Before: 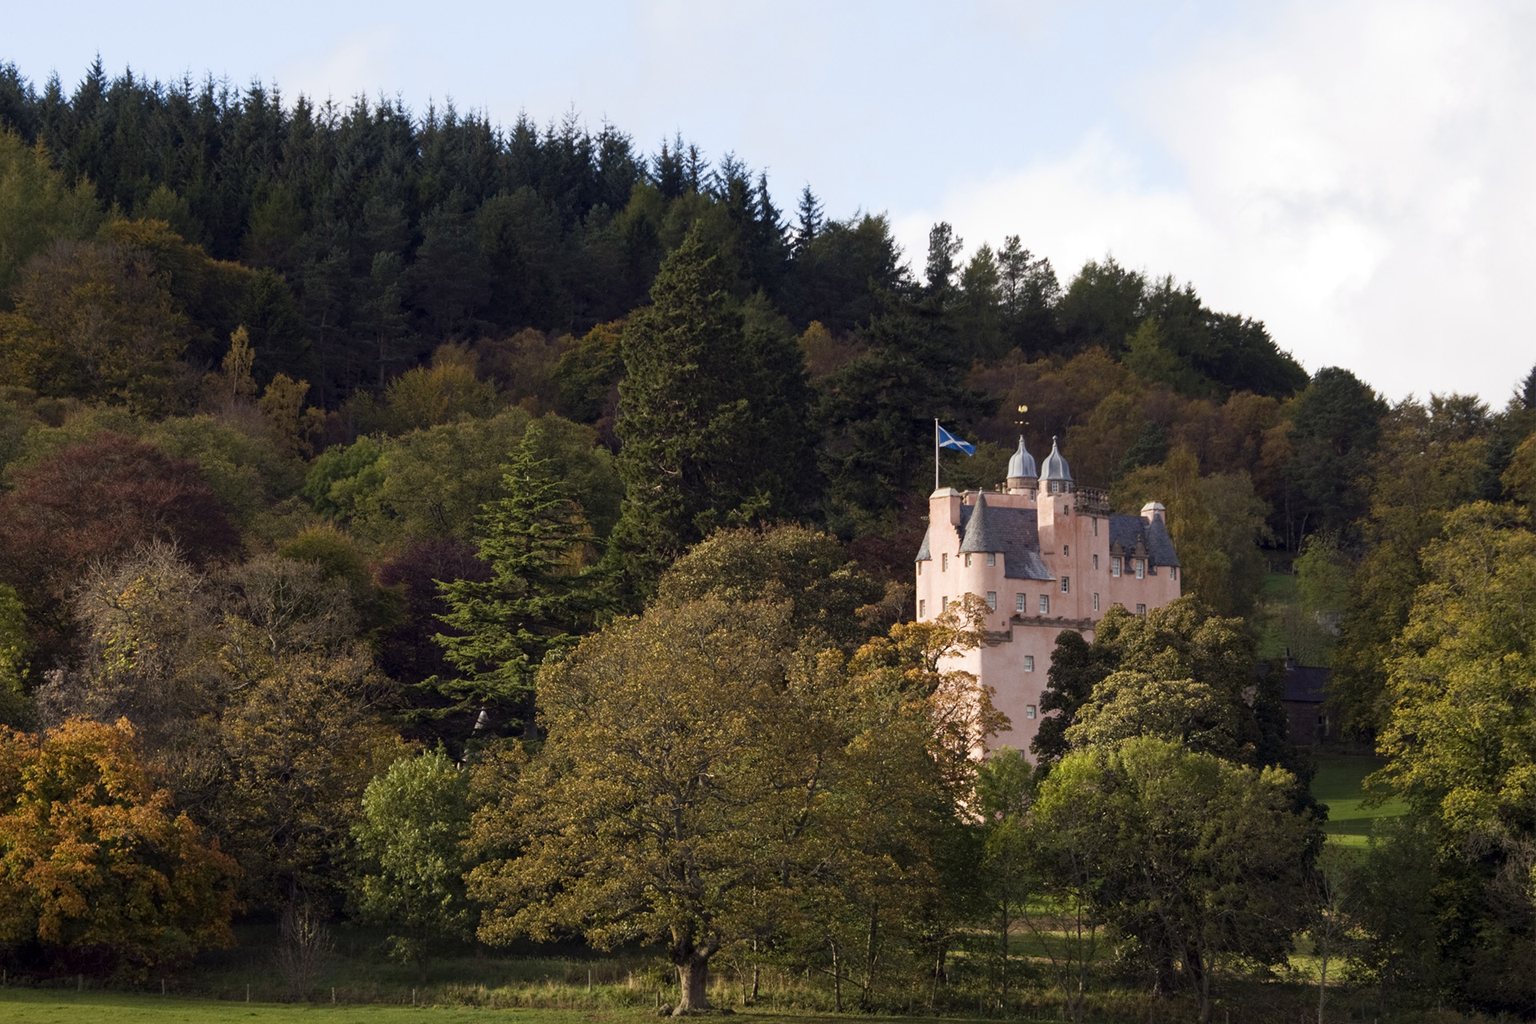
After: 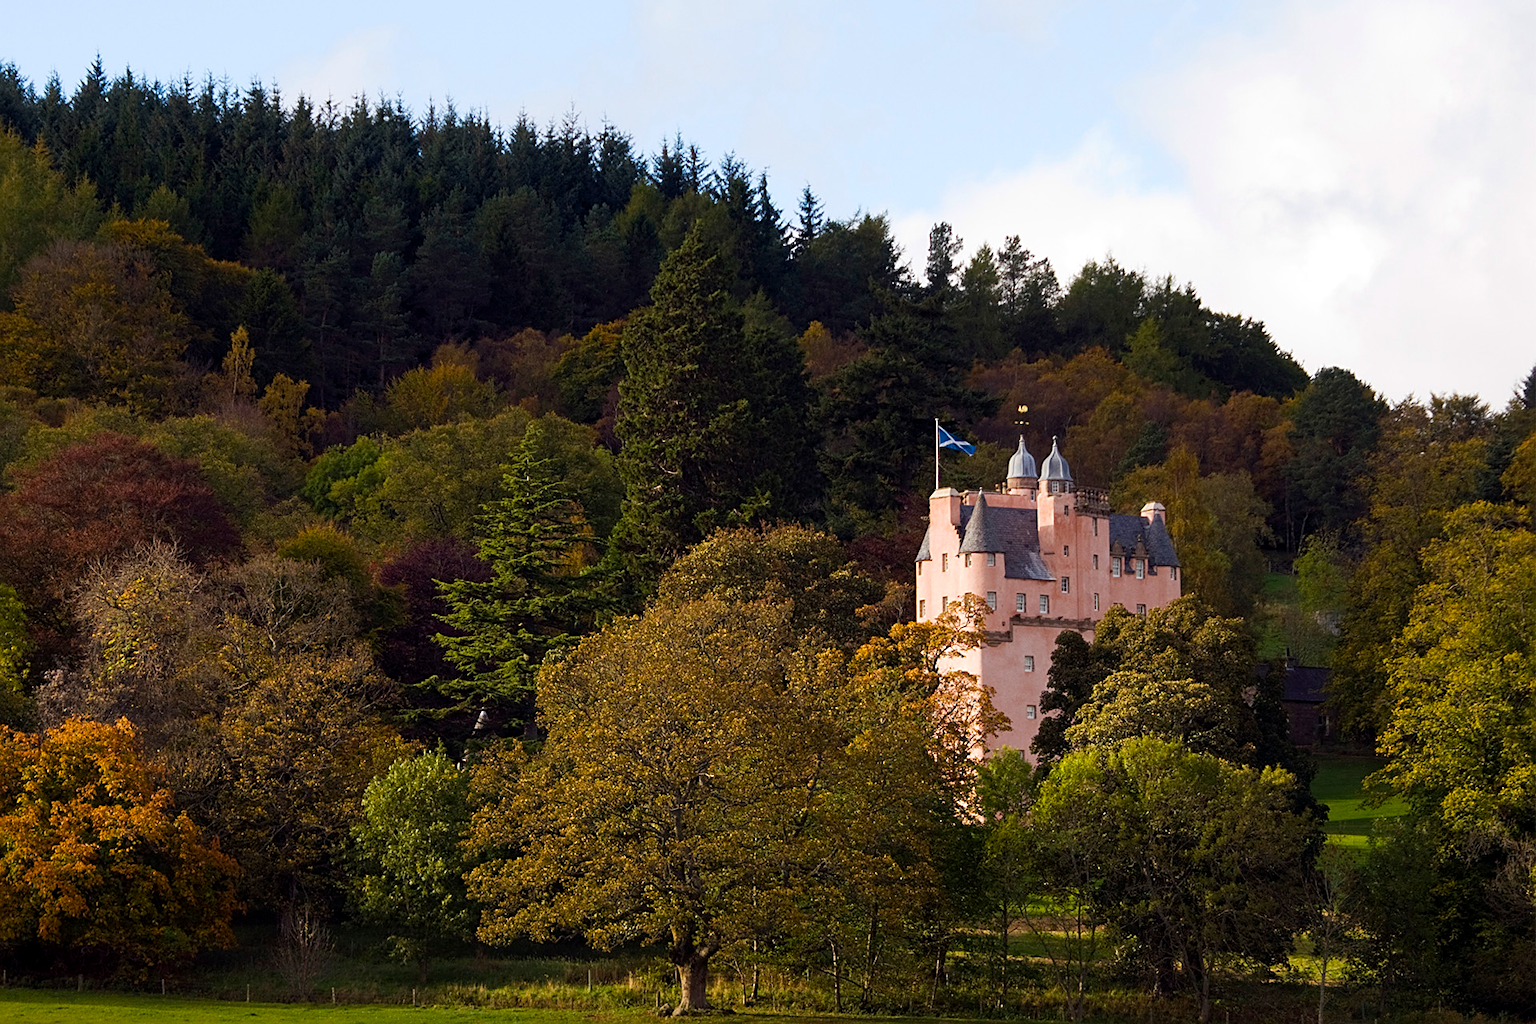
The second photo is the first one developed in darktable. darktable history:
color balance rgb: shadows lift › luminance -19.738%, perceptual saturation grading › global saturation 30.243%
sharpen: on, module defaults
